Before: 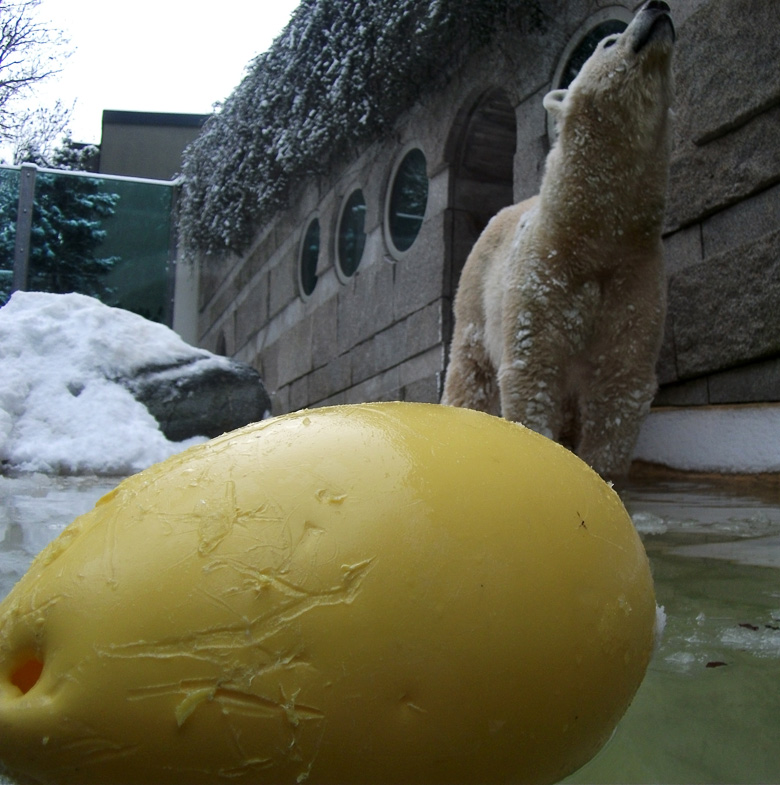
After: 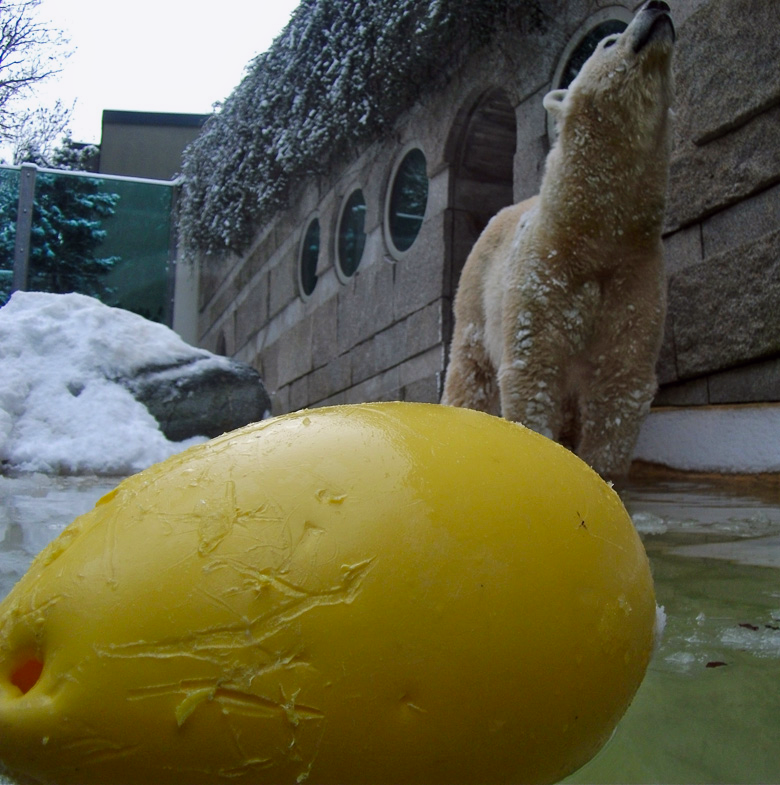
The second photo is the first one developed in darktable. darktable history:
color balance: lift [1, 1.001, 0.999, 1.001], gamma [1, 1.004, 1.007, 0.993], gain [1, 0.991, 0.987, 1.013], contrast 7.5%, contrast fulcrum 10%, output saturation 115%
tone equalizer: -8 EV 0.25 EV, -7 EV 0.417 EV, -6 EV 0.417 EV, -5 EV 0.25 EV, -3 EV -0.25 EV, -2 EV -0.417 EV, -1 EV -0.417 EV, +0 EV -0.25 EV, edges refinement/feathering 500, mask exposure compensation -1.57 EV, preserve details guided filter
